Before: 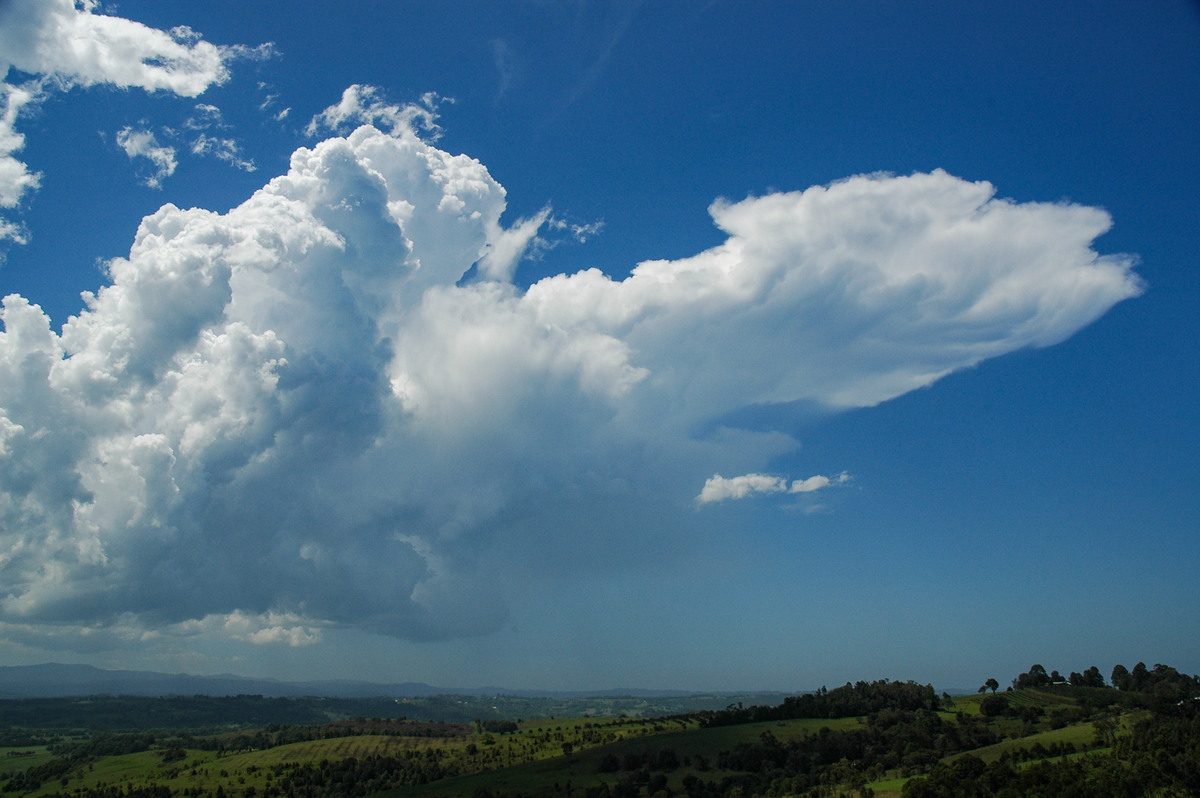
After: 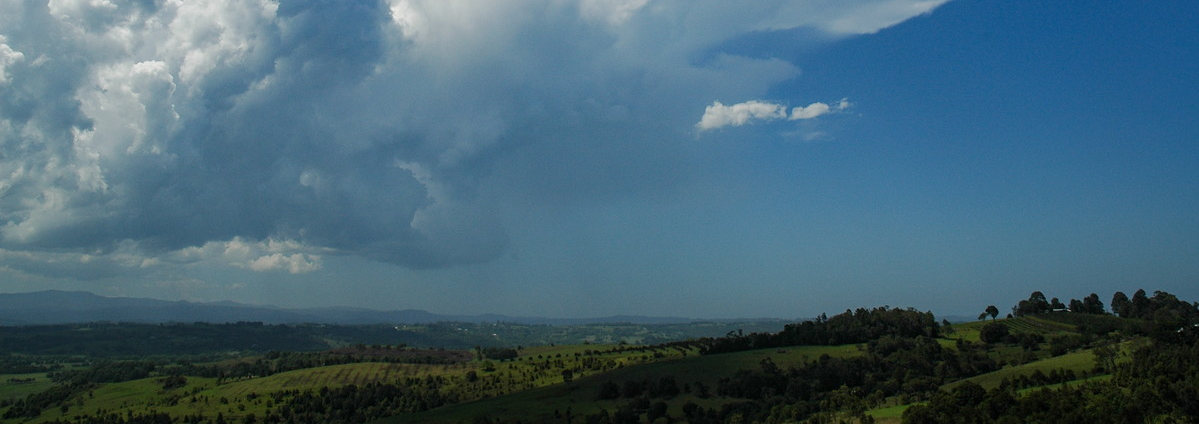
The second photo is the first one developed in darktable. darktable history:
crop and rotate: top 46.773%, right 0.071%
